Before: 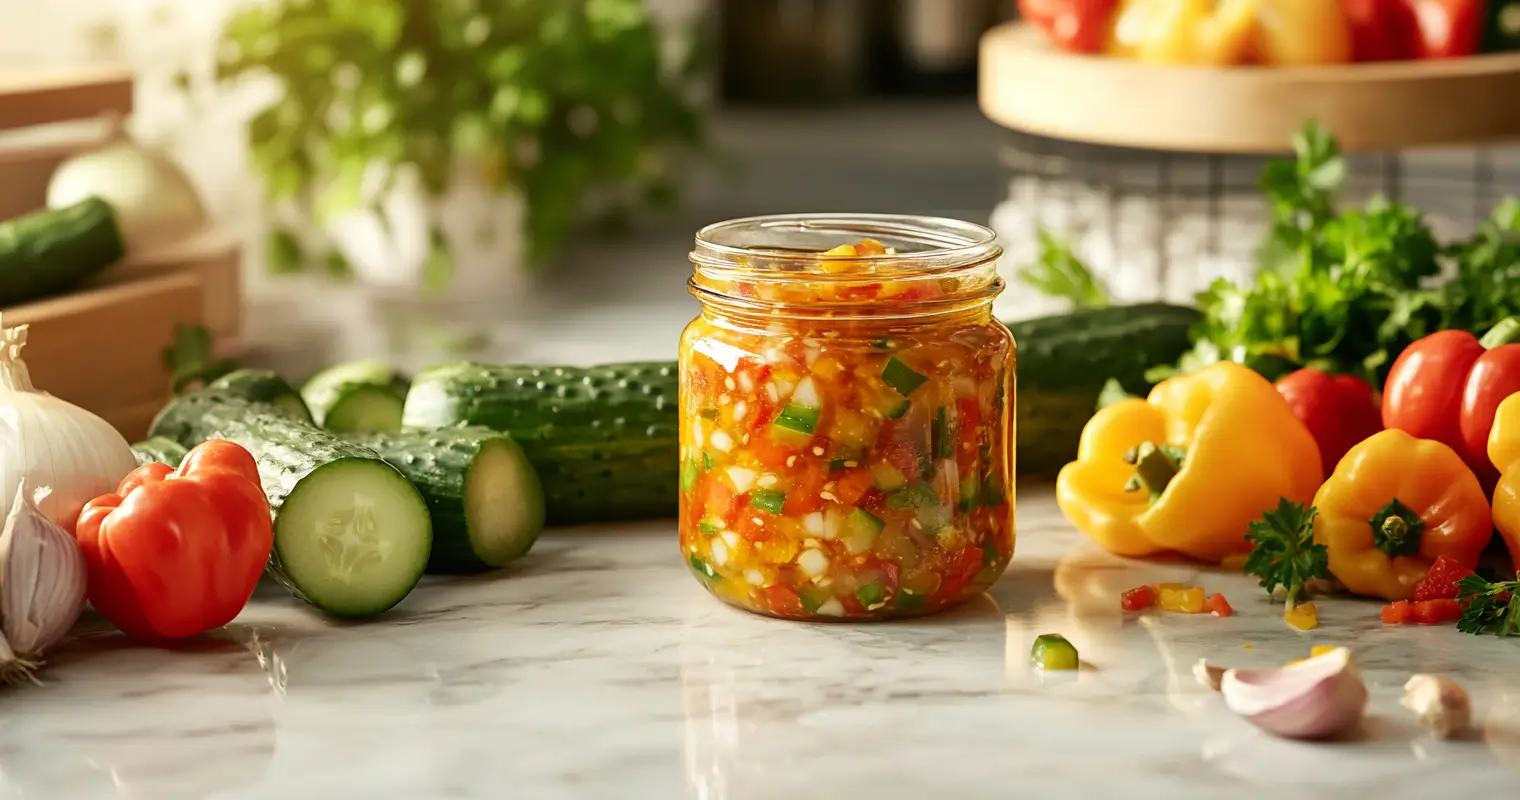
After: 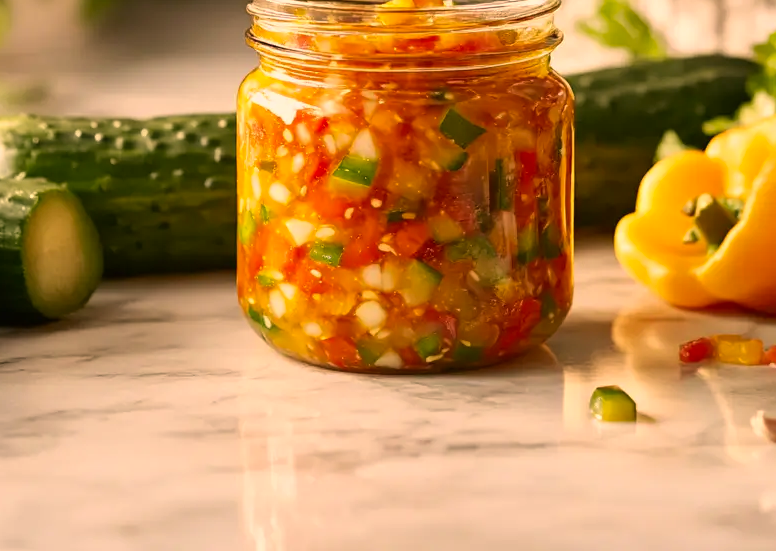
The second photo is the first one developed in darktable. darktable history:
color correction: highlights a* 17.51, highlights b* 18.42
crop and rotate: left 29.113%, top 31.009%, right 19.827%
